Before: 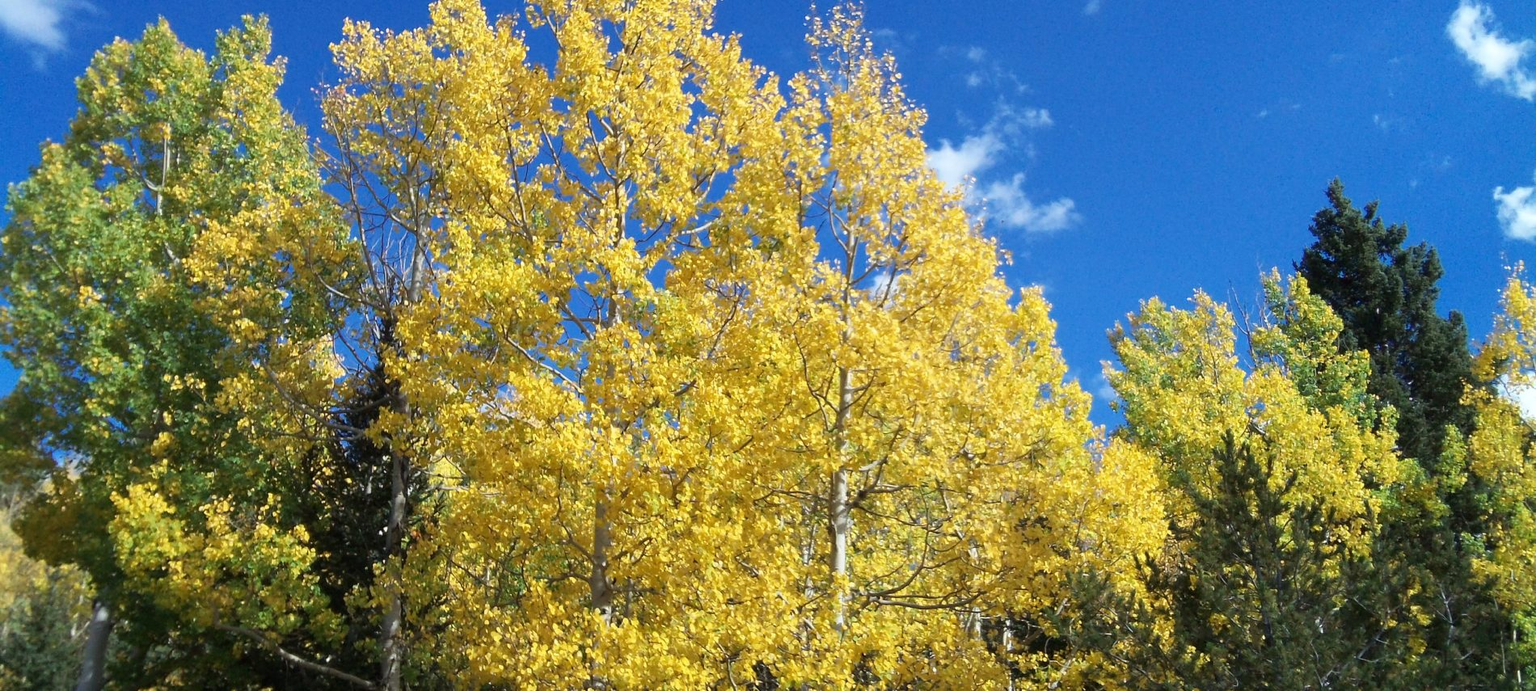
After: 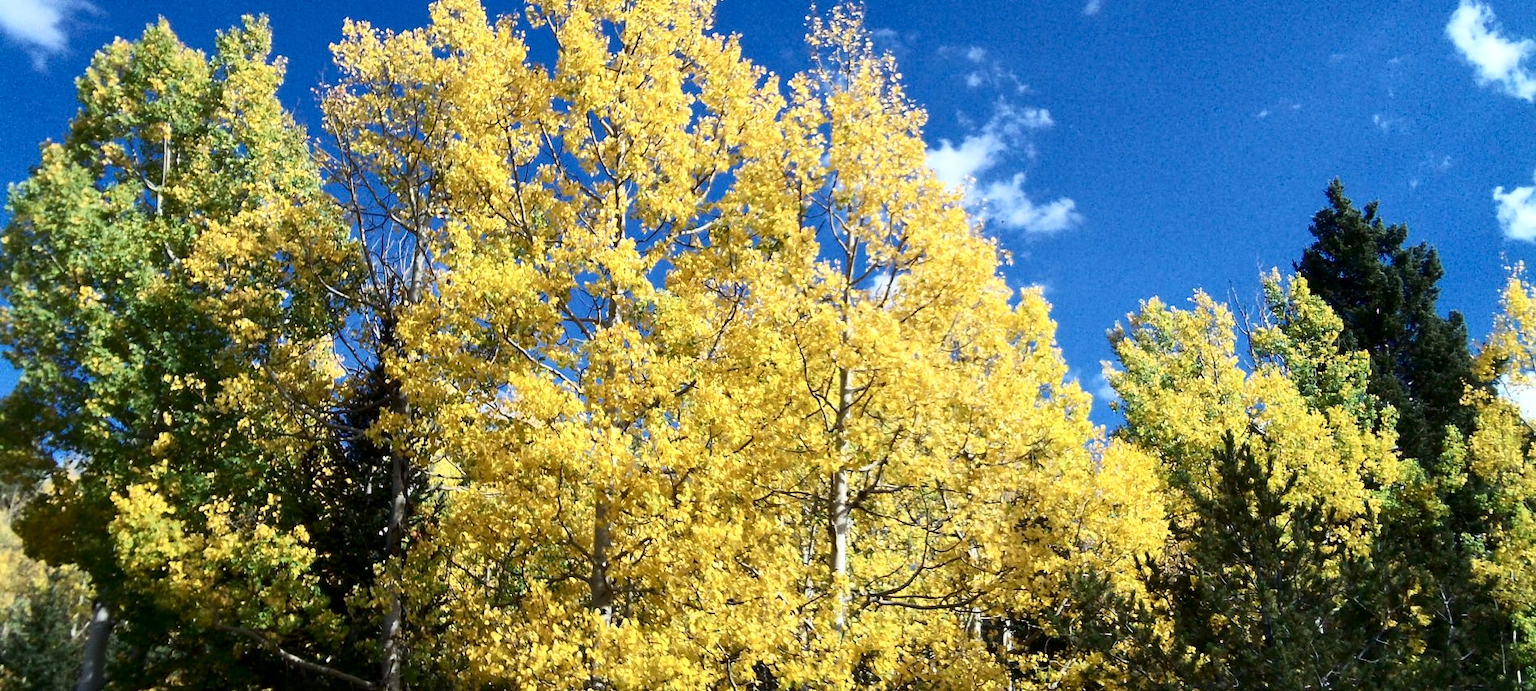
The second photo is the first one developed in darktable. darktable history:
contrast brightness saturation: contrast 0.28
local contrast: mode bilateral grid, contrast 20, coarseness 50, detail 120%, midtone range 0.2
